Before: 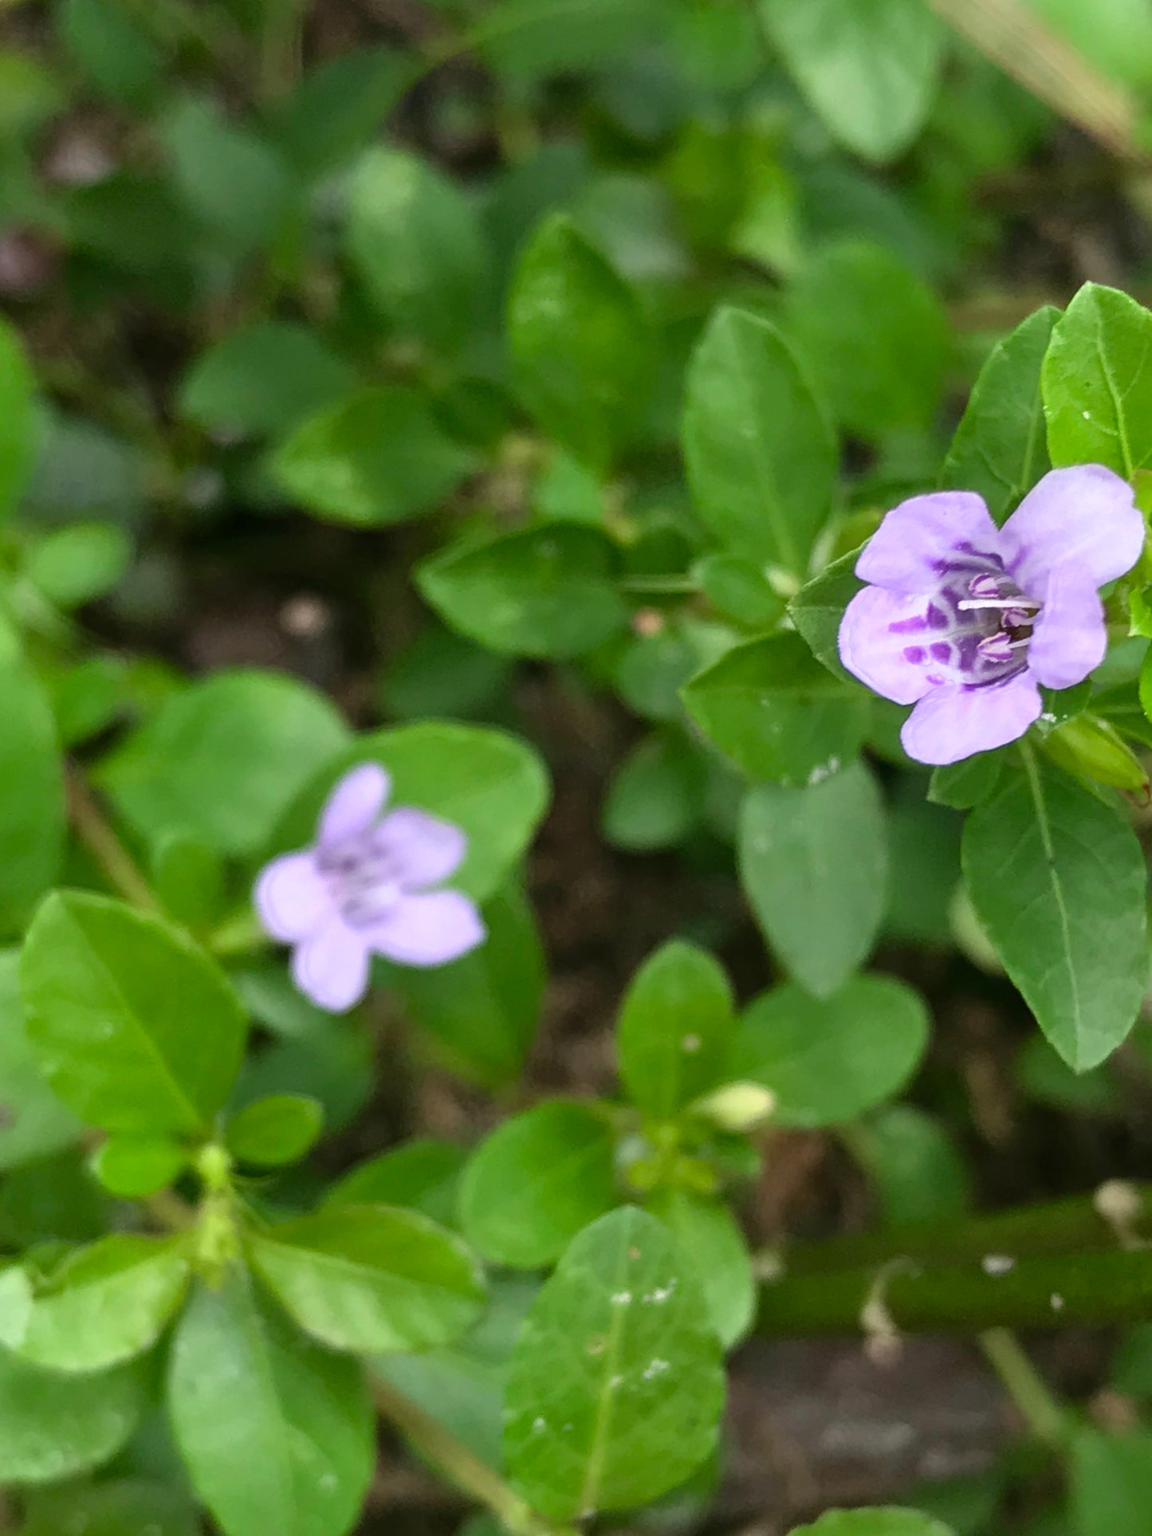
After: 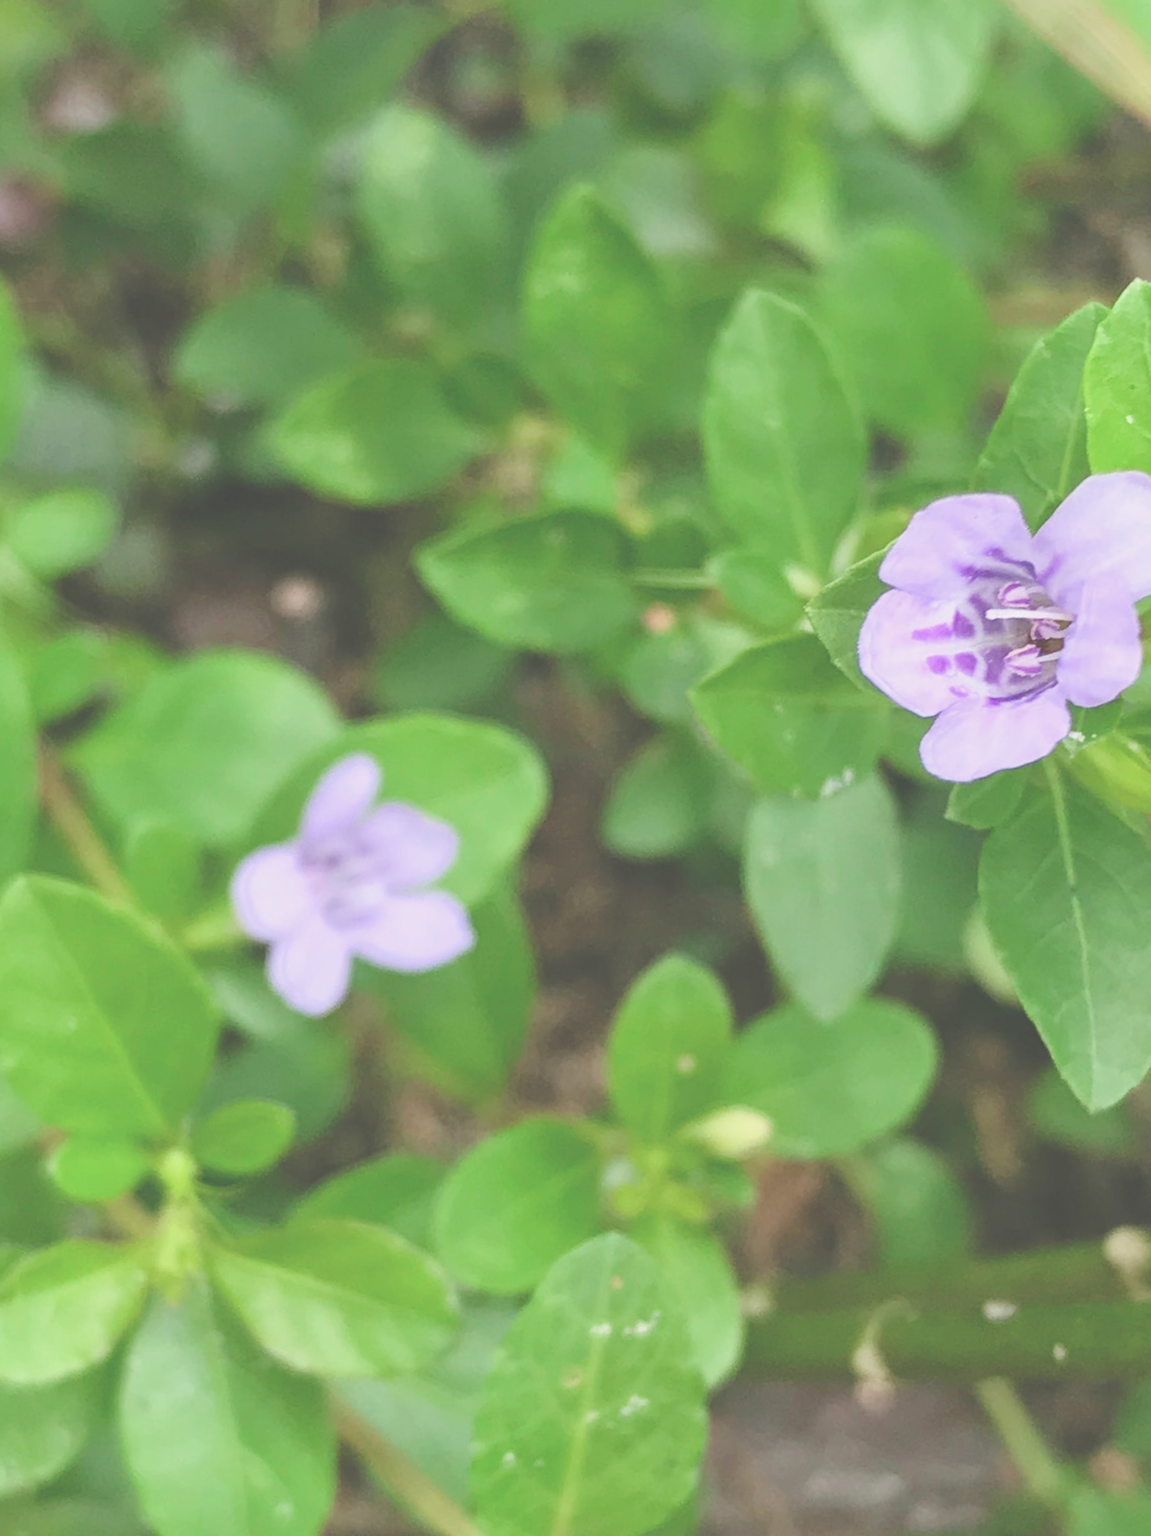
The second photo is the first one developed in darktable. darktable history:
crop and rotate: angle -2.38°
filmic rgb: black relative exposure -6.59 EV, white relative exposure 4.71 EV, hardness 3.13, contrast 0.805
exposure: black level correction -0.023, exposure 1.397 EV, compensate highlight preservation false
